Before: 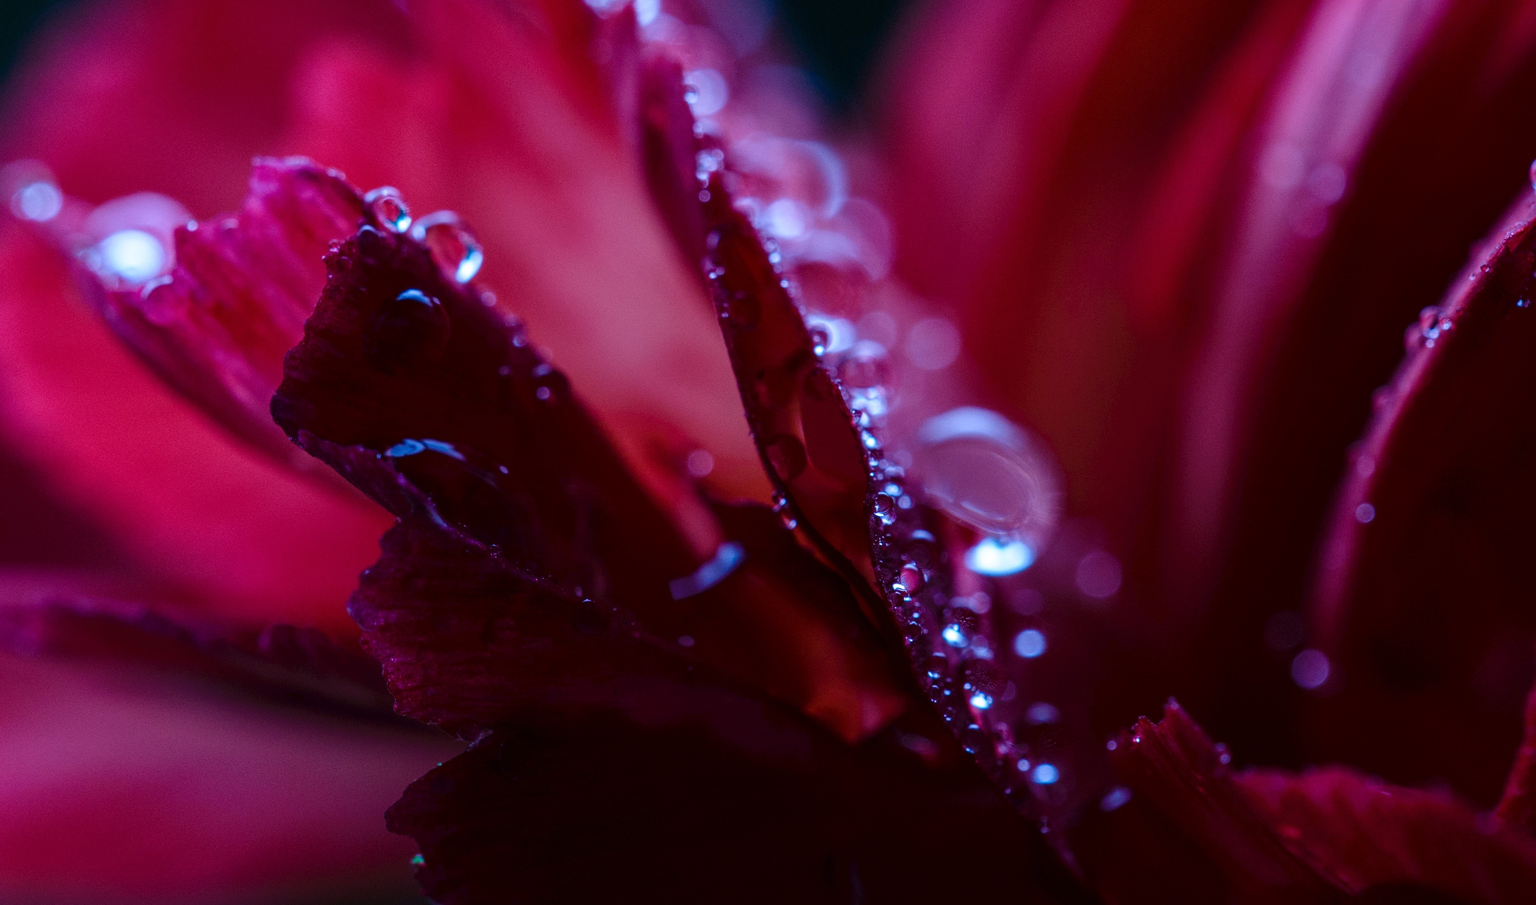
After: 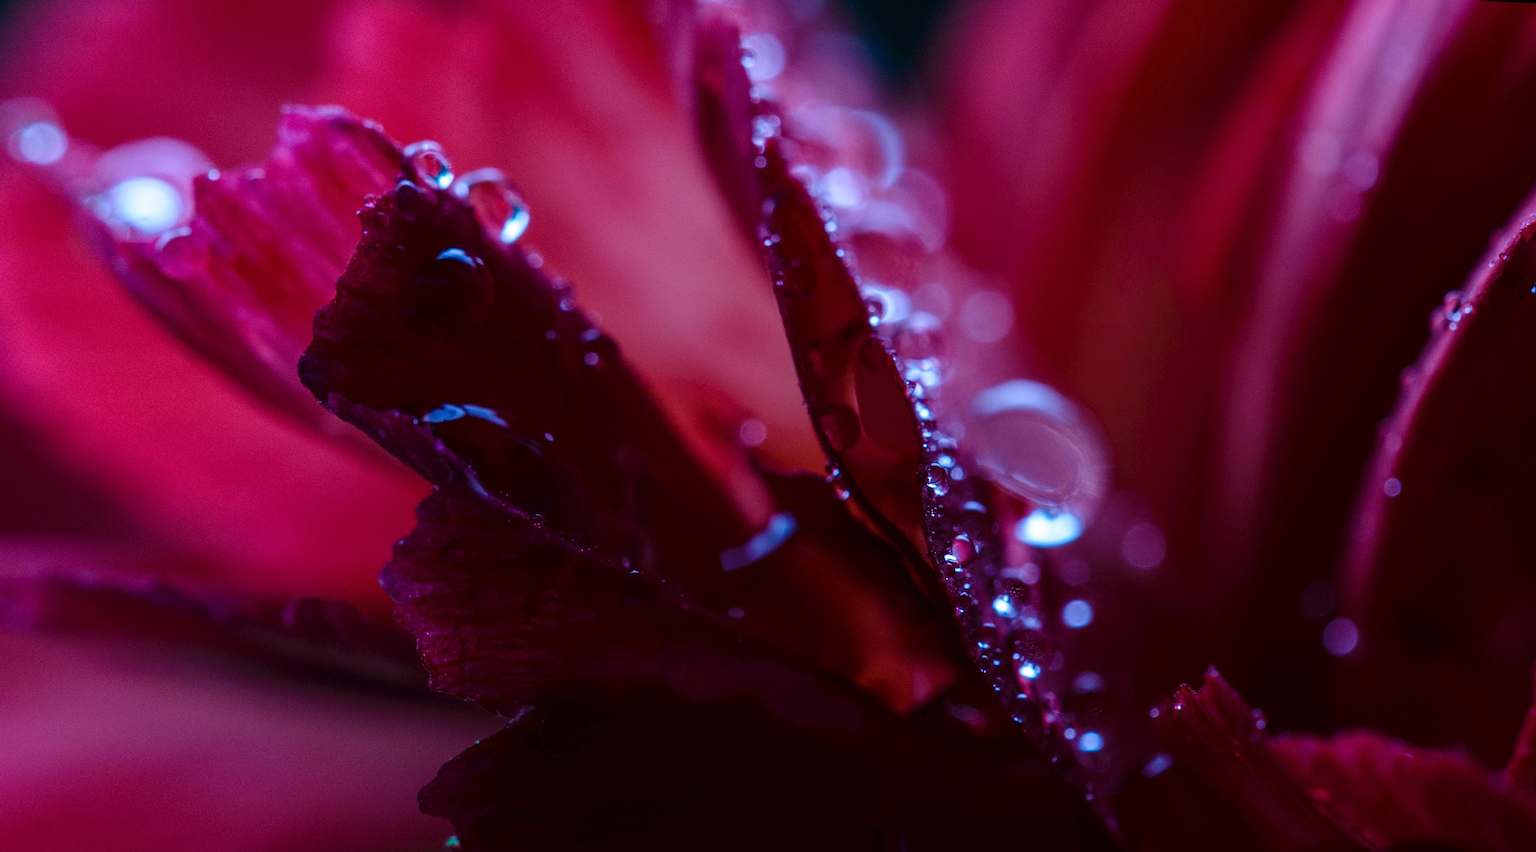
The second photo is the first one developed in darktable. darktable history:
rotate and perspective: rotation 0.679°, lens shift (horizontal) 0.136, crop left 0.009, crop right 0.991, crop top 0.078, crop bottom 0.95
